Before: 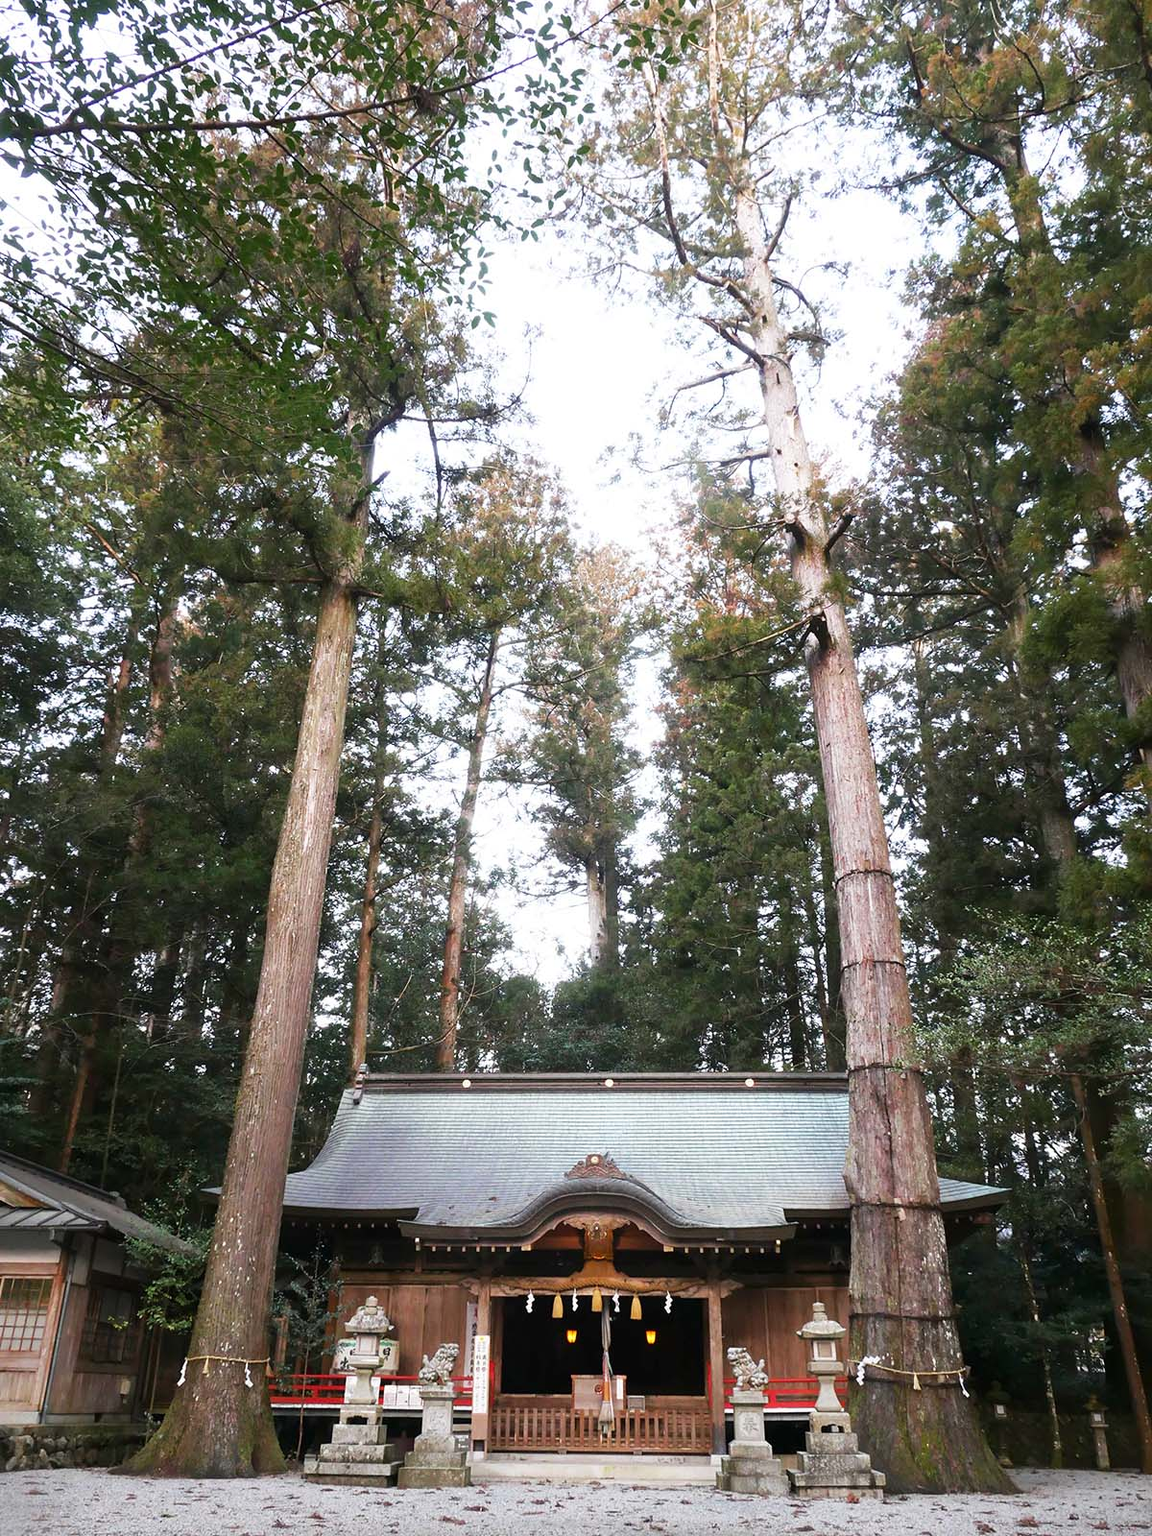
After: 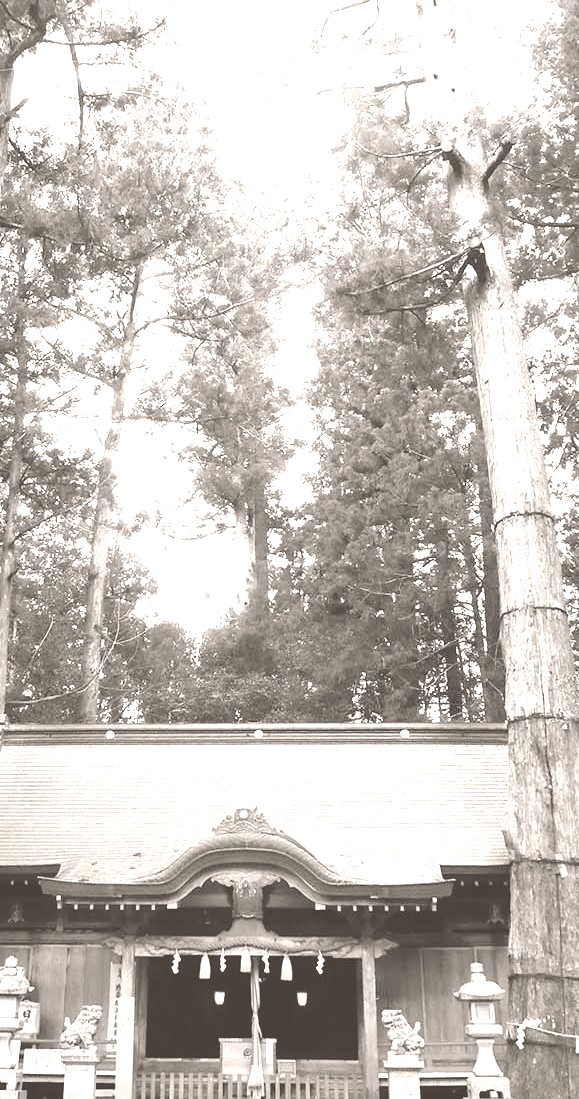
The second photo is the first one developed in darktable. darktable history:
exposure: black level correction 0.007, compensate highlight preservation false
colorize: hue 34.49°, saturation 35.33%, source mix 100%, lightness 55%, version 1
crop: left 31.379%, top 24.658%, right 20.326%, bottom 6.628%
